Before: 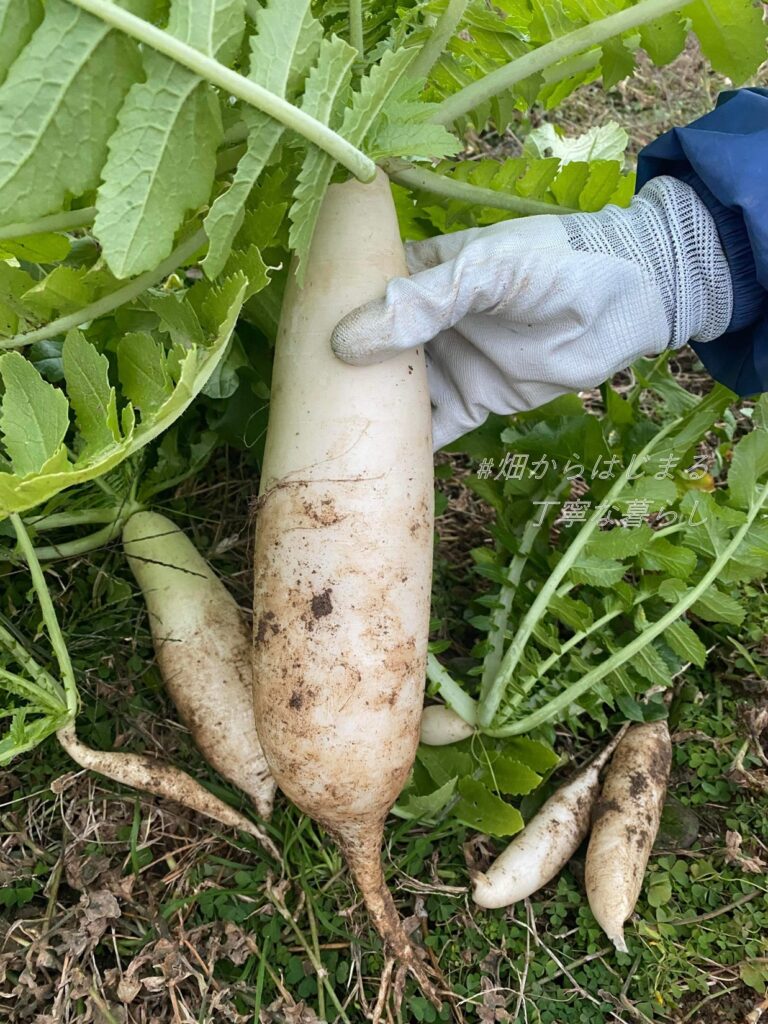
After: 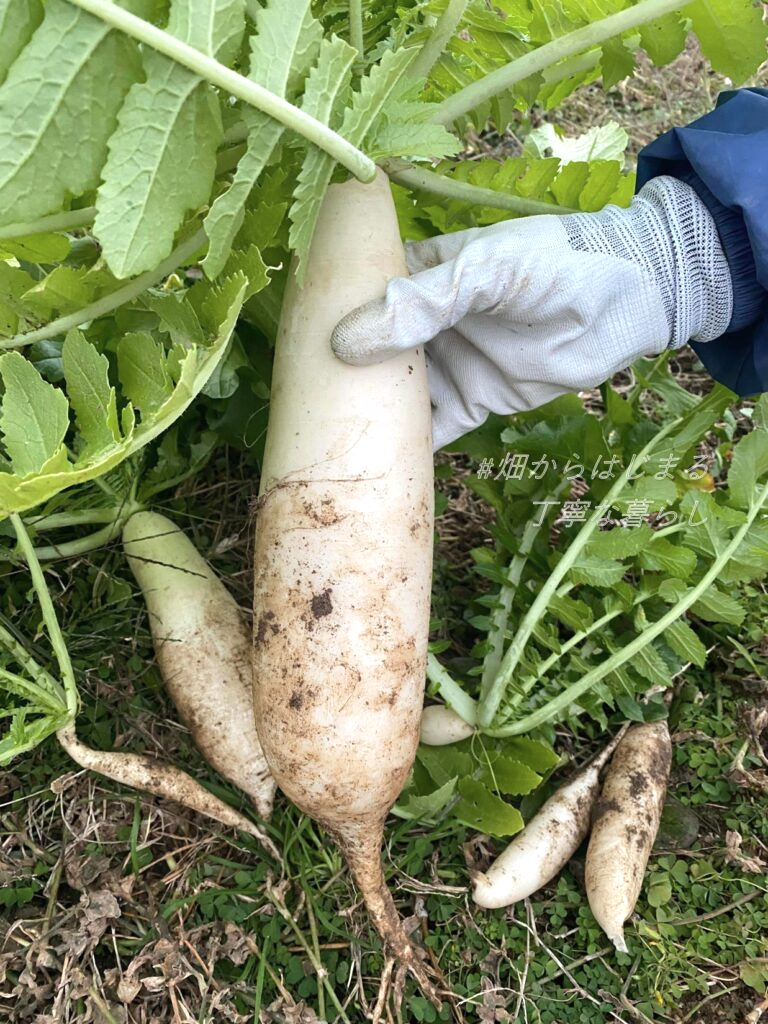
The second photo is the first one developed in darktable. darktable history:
exposure: exposure 0.3 EV, compensate highlight preservation false
contrast brightness saturation: saturation -0.1
